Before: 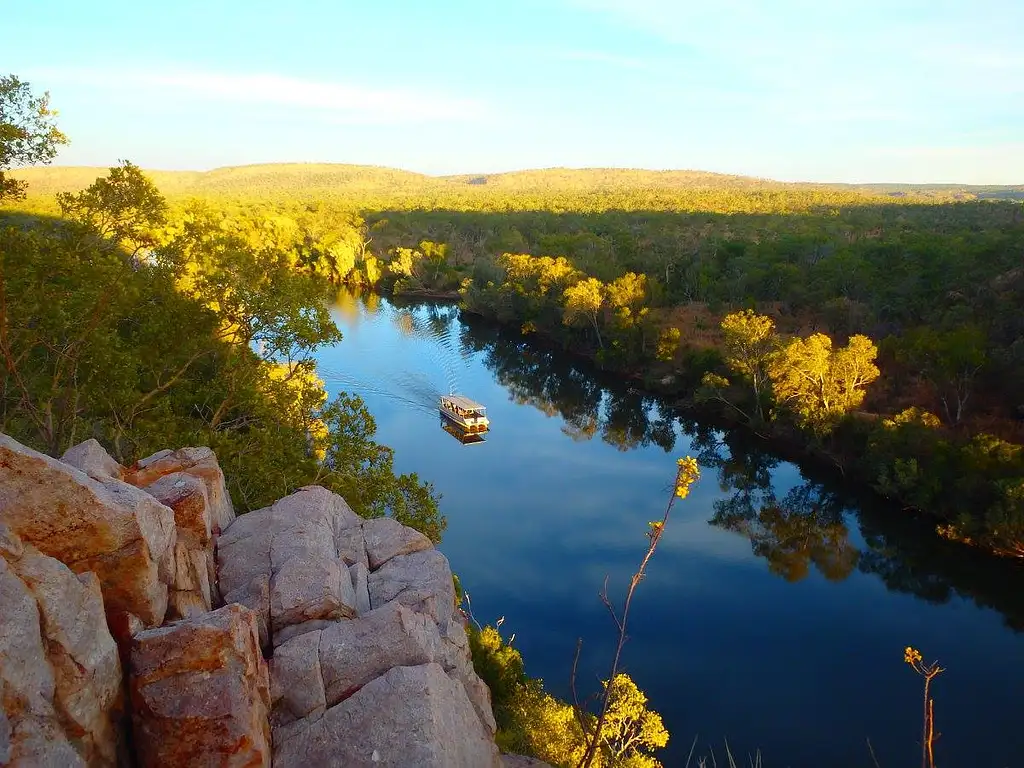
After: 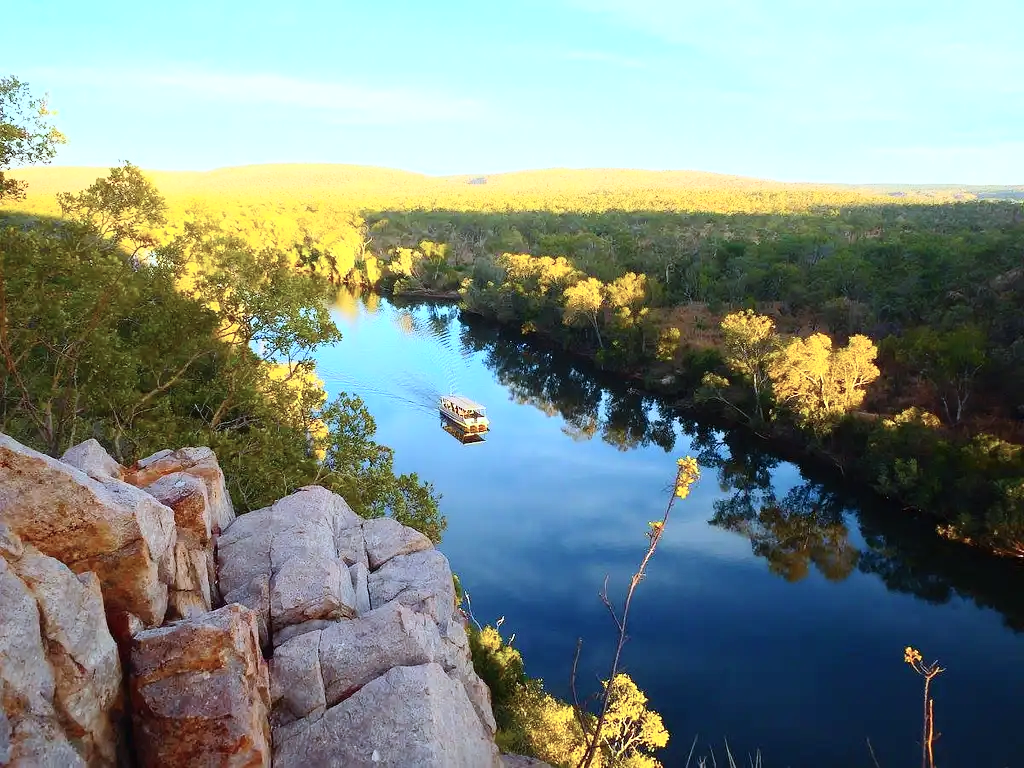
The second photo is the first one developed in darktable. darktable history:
color calibration: illuminant custom, x 0.368, y 0.373, temperature 4350.1 K
tone curve: curves: ch0 [(0, 0) (0.093, 0.104) (0.226, 0.291) (0.327, 0.431) (0.471, 0.648) (0.759, 0.926) (1, 1)], color space Lab, independent channels, preserve colors none
